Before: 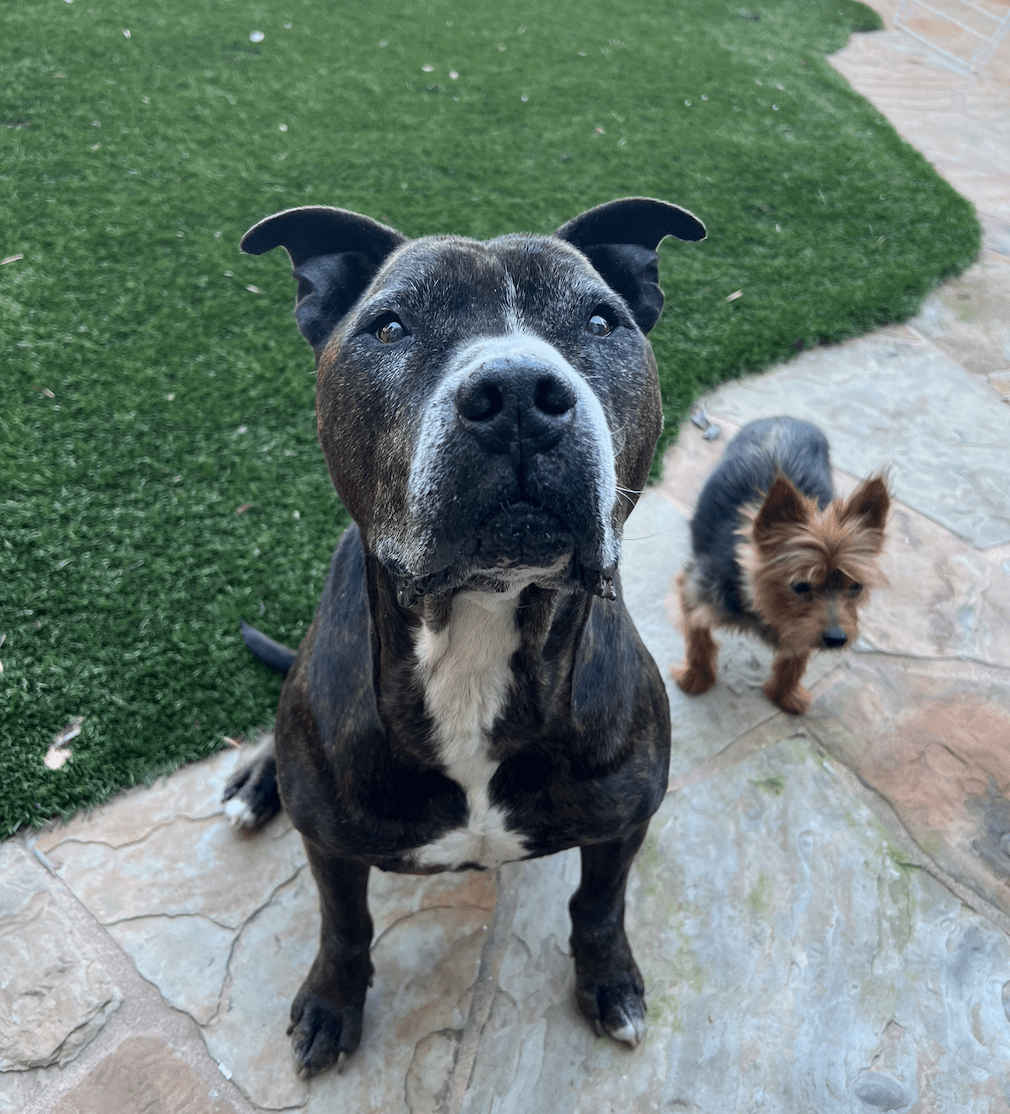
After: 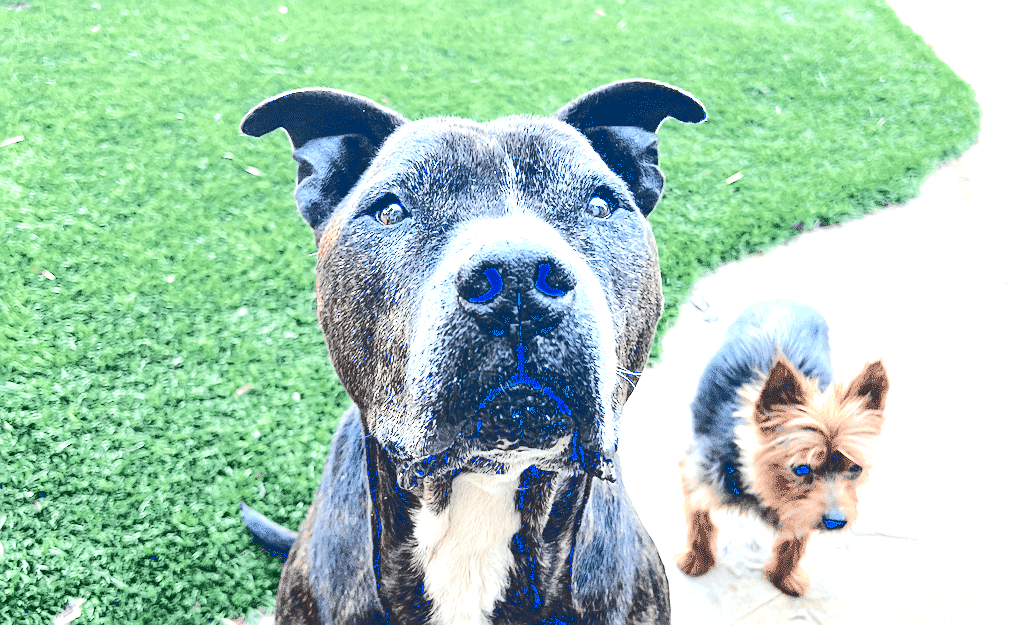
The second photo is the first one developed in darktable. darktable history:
rgb curve: curves: ch0 [(0, 0) (0.284, 0.292) (0.505, 0.644) (1, 1)]; ch1 [(0, 0) (0.284, 0.292) (0.505, 0.644) (1, 1)]; ch2 [(0, 0) (0.284, 0.292) (0.505, 0.644) (1, 1)], compensate middle gray true
tone curve: curves: ch0 [(0, 0.129) (0.187, 0.207) (0.729, 0.789) (1, 1)], color space Lab, linked channels, preserve colors none
exposure: black level correction 0.001, exposure 1.84 EV, compensate highlight preservation false
crop and rotate: top 10.605%, bottom 33.274%
sharpen: on, module defaults
